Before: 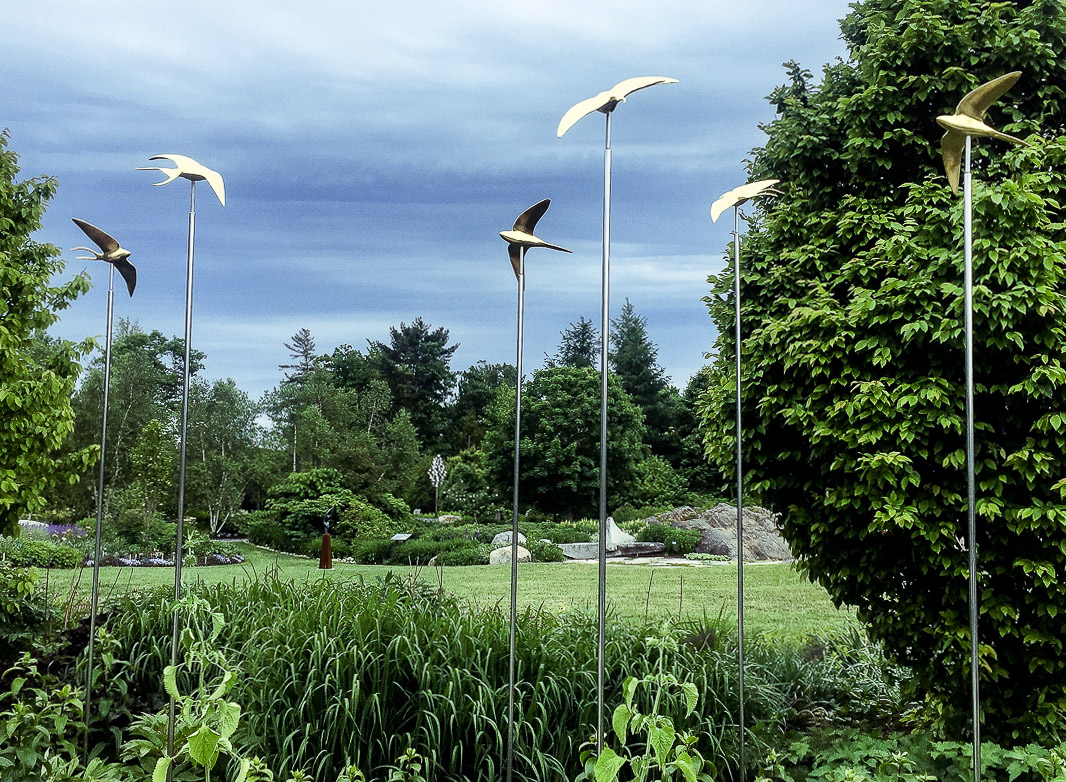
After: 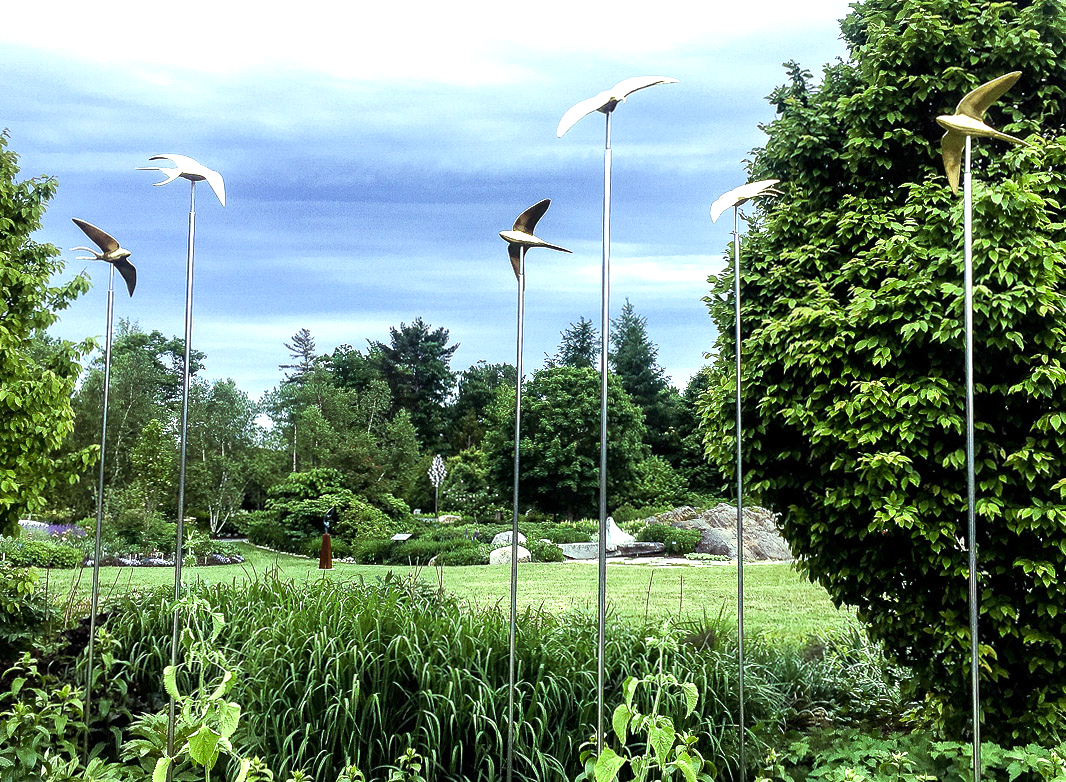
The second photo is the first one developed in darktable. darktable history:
velvia: strength 15%
exposure: exposure 0.636 EV, compensate highlight preservation false
